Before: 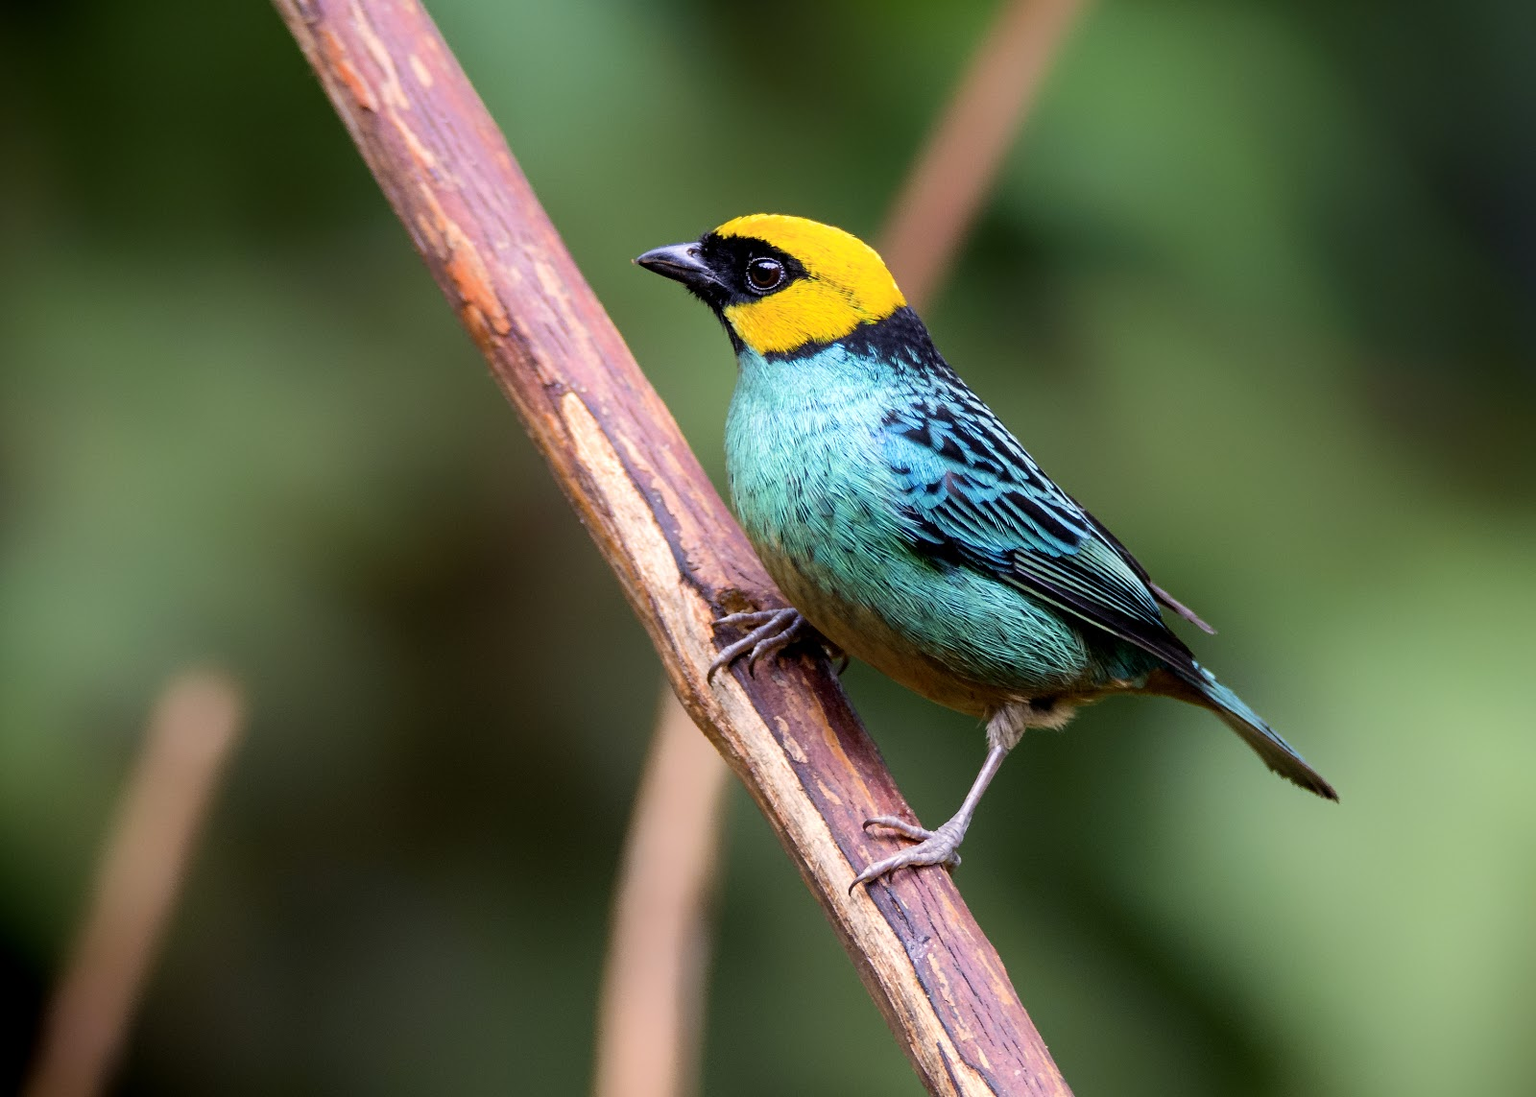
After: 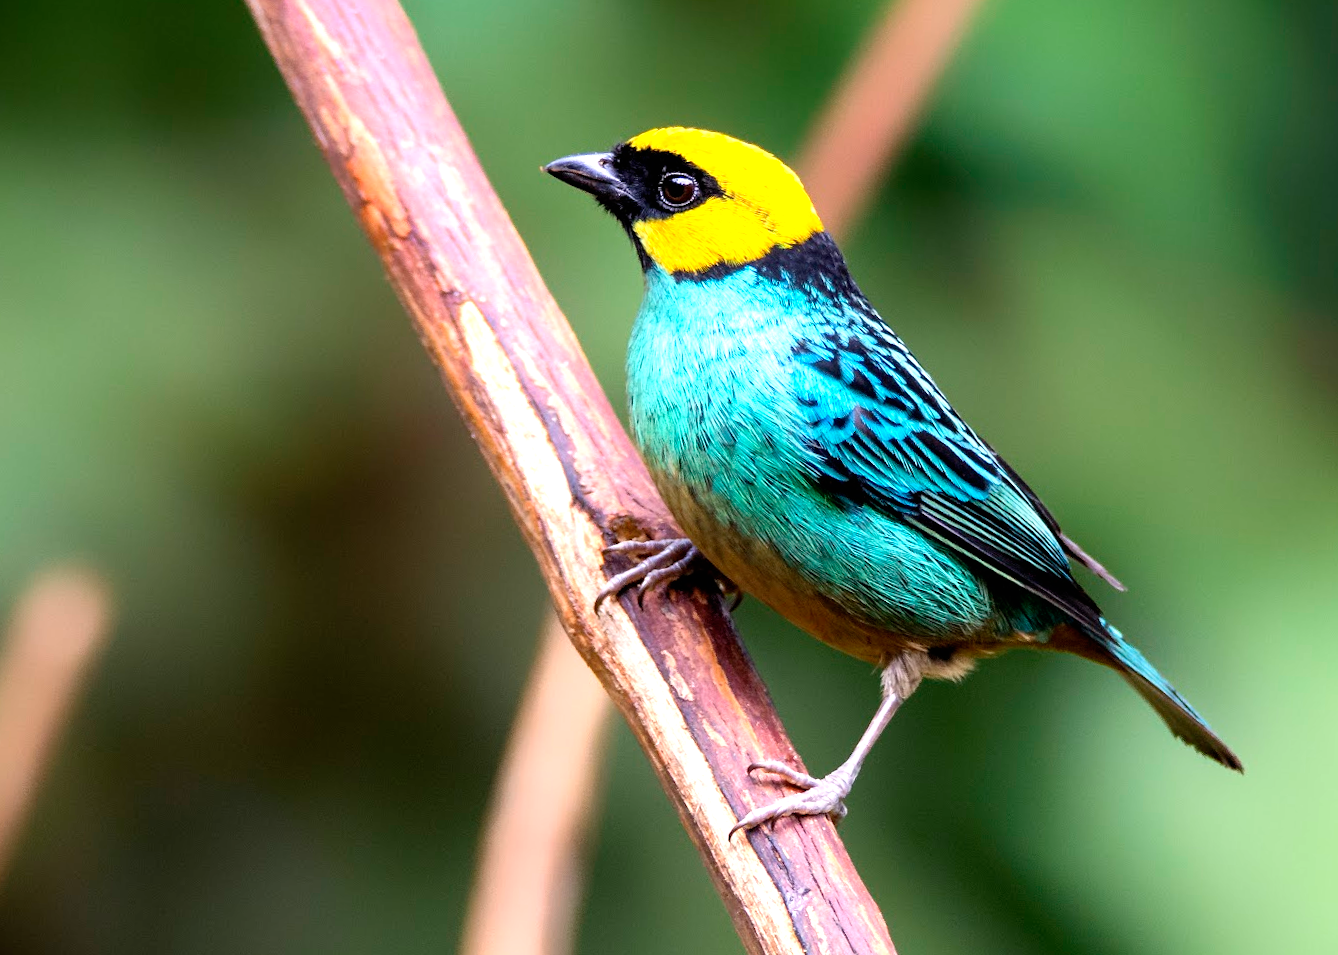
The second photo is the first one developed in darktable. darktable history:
crop and rotate: angle -3.27°, left 5.211%, top 5.211%, right 4.607%, bottom 4.607%
exposure: black level correction 0, exposure 0.7 EV, compensate exposure bias true, compensate highlight preservation false
